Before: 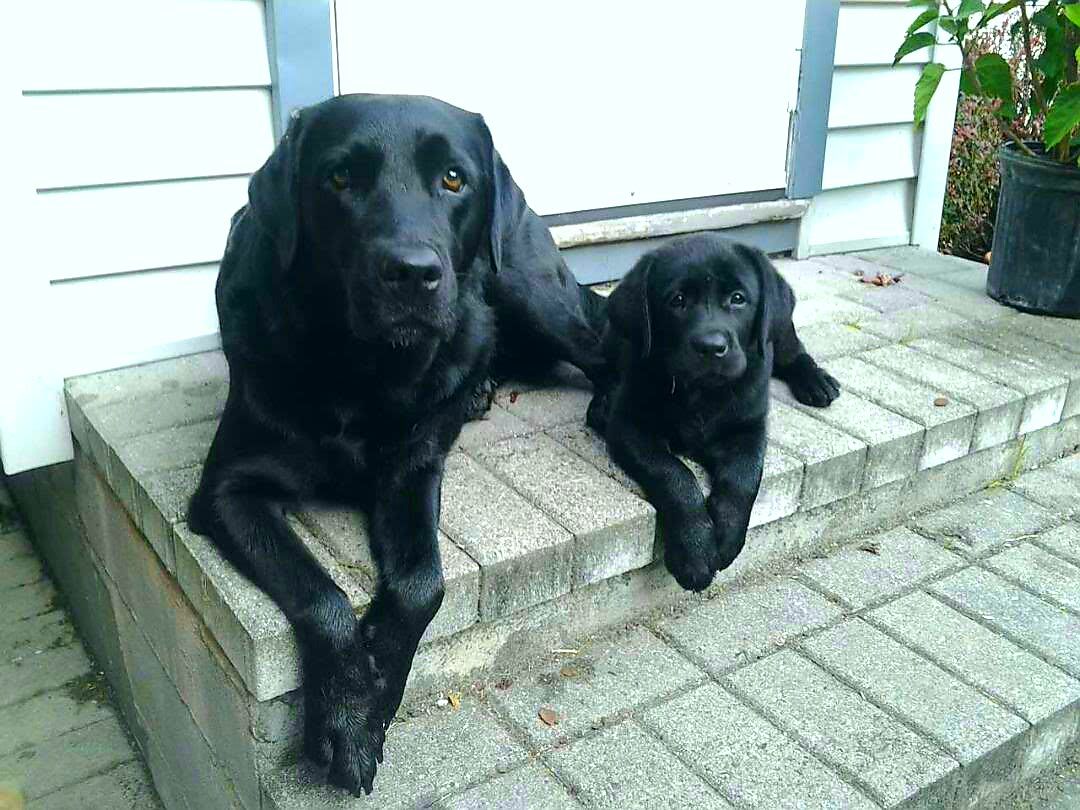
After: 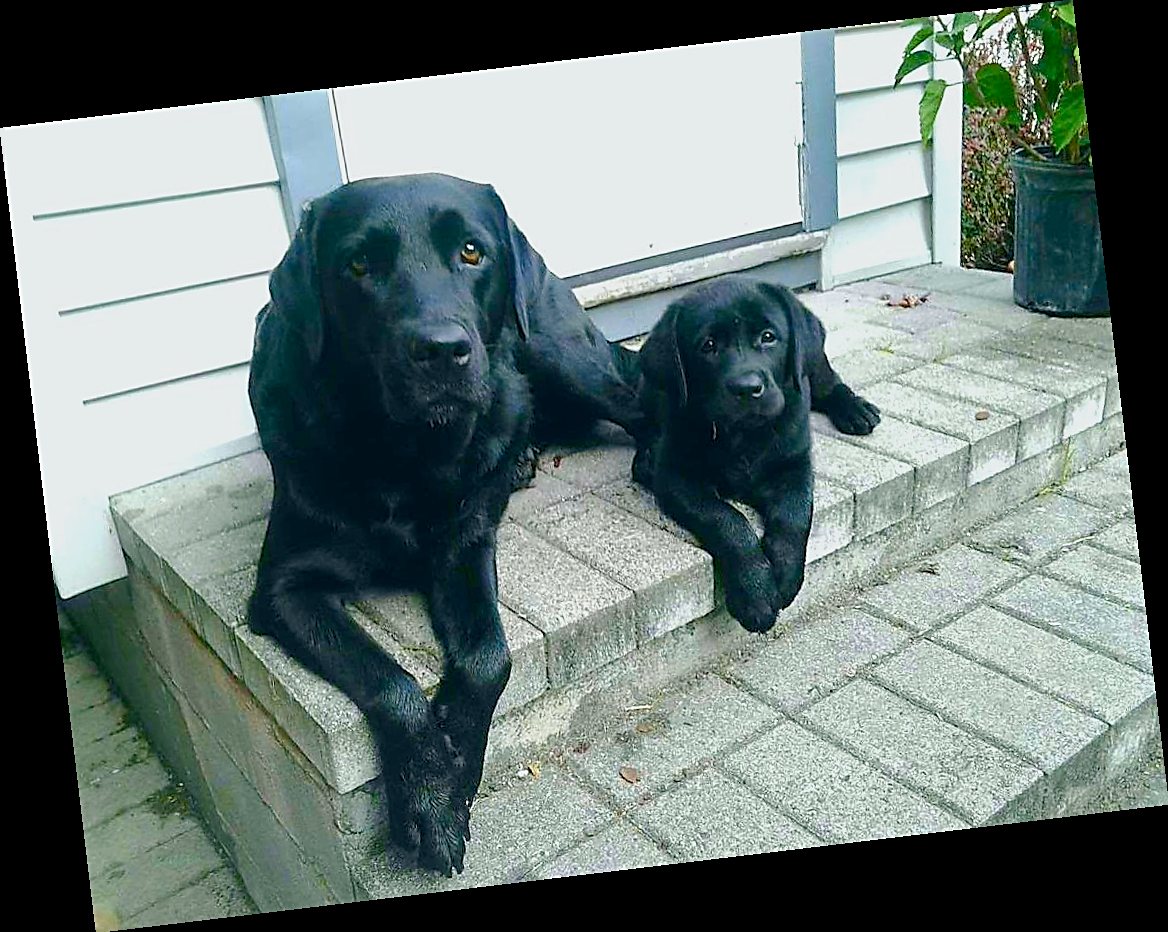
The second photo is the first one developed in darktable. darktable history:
color balance rgb: shadows lift › chroma 1%, shadows lift › hue 113°, highlights gain › chroma 0.2%, highlights gain › hue 333°, perceptual saturation grading › global saturation 20%, perceptual saturation grading › highlights -50%, perceptual saturation grading › shadows 25%, contrast -10%
rotate and perspective: rotation -6.83°, automatic cropping off
sharpen: on, module defaults
local contrast: mode bilateral grid, contrast 15, coarseness 36, detail 105%, midtone range 0.2
